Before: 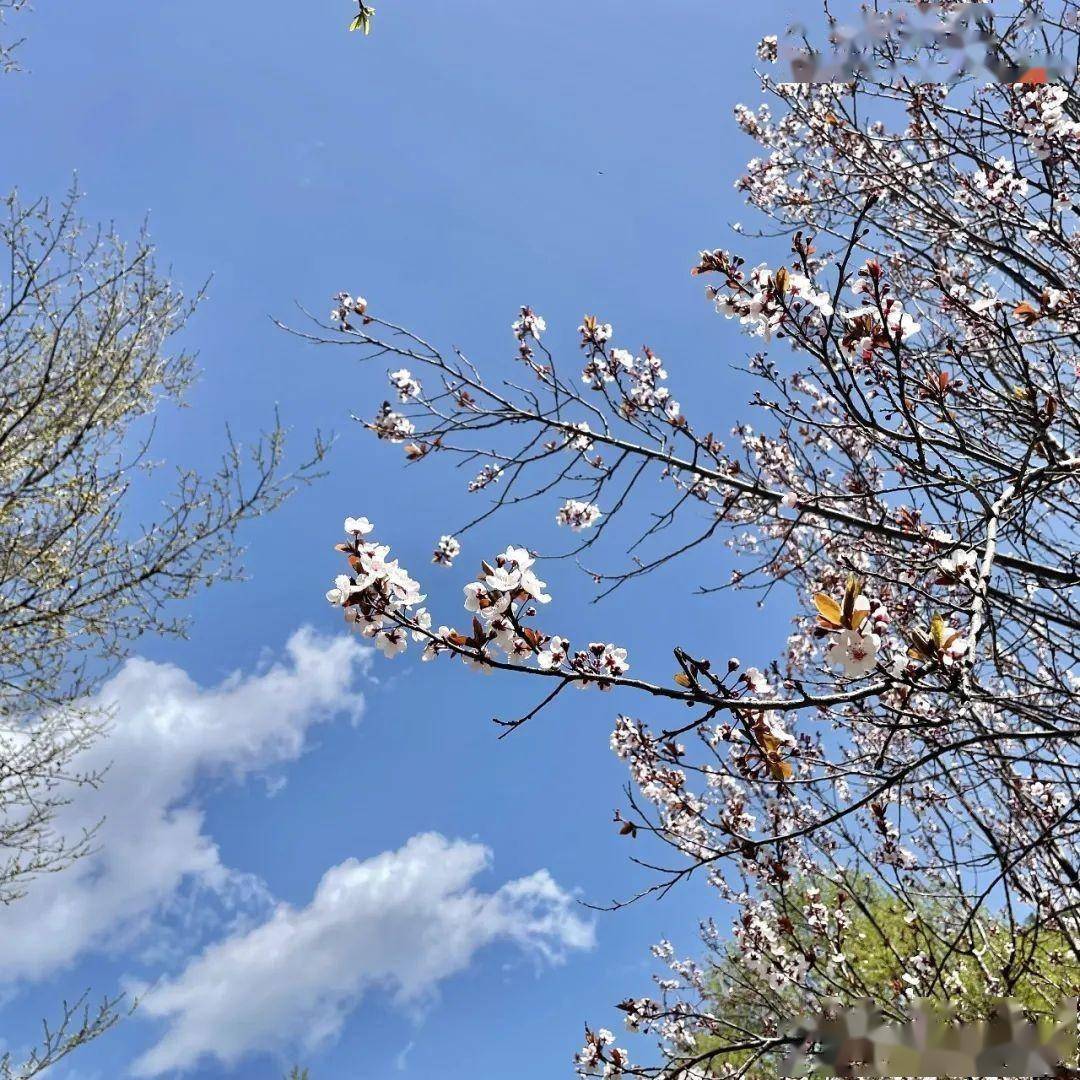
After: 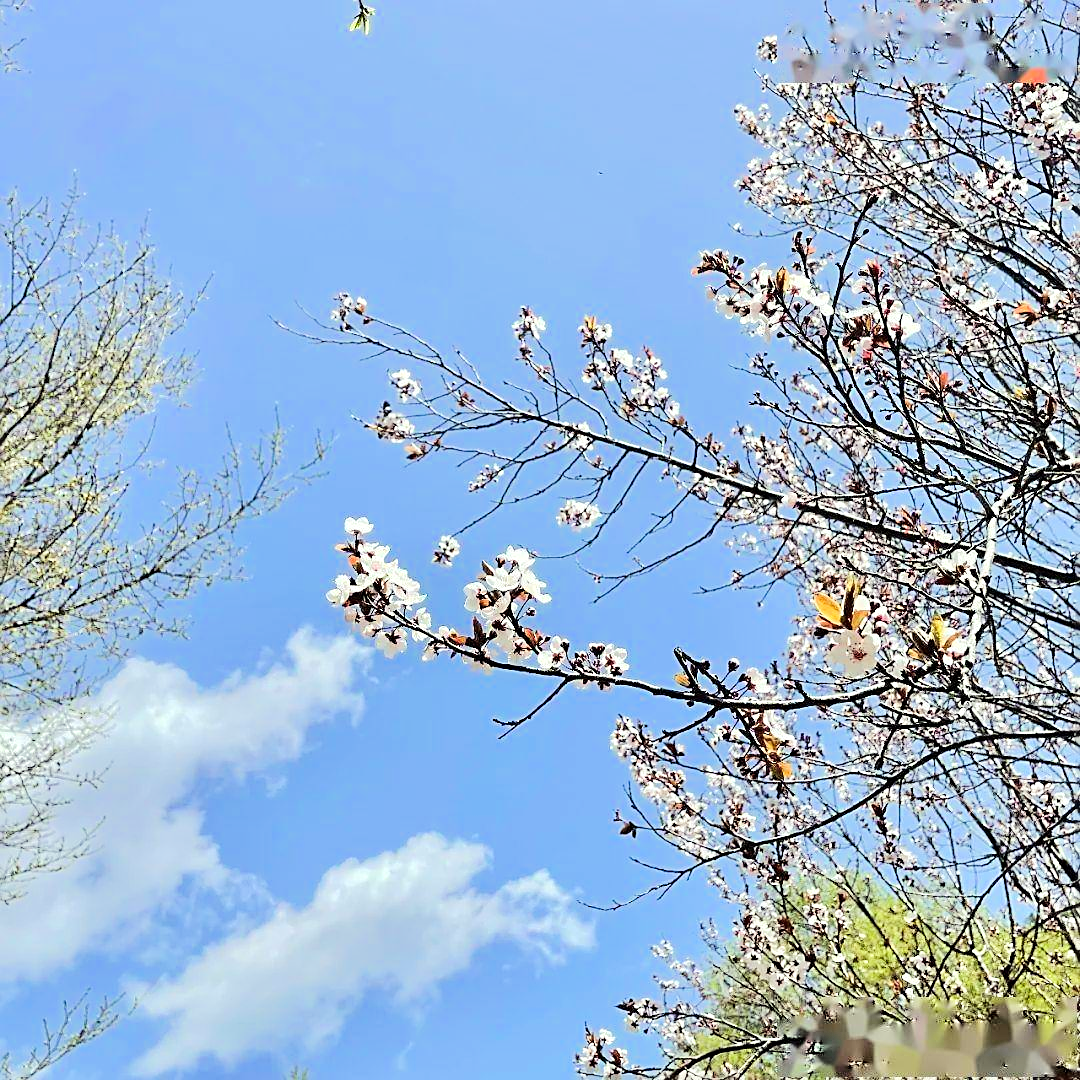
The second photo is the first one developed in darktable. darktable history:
tone equalizer: -7 EV 0.148 EV, -6 EV 0.602 EV, -5 EV 1.14 EV, -4 EV 1.3 EV, -3 EV 1.16 EV, -2 EV 0.6 EV, -1 EV 0.147 EV, edges refinement/feathering 500, mask exposure compensation -1.57 EV, preserve details no
color correction: highlights a* -4.58, highlights b* 5.06, saturation 0.971
sharpen: on, module defaults
